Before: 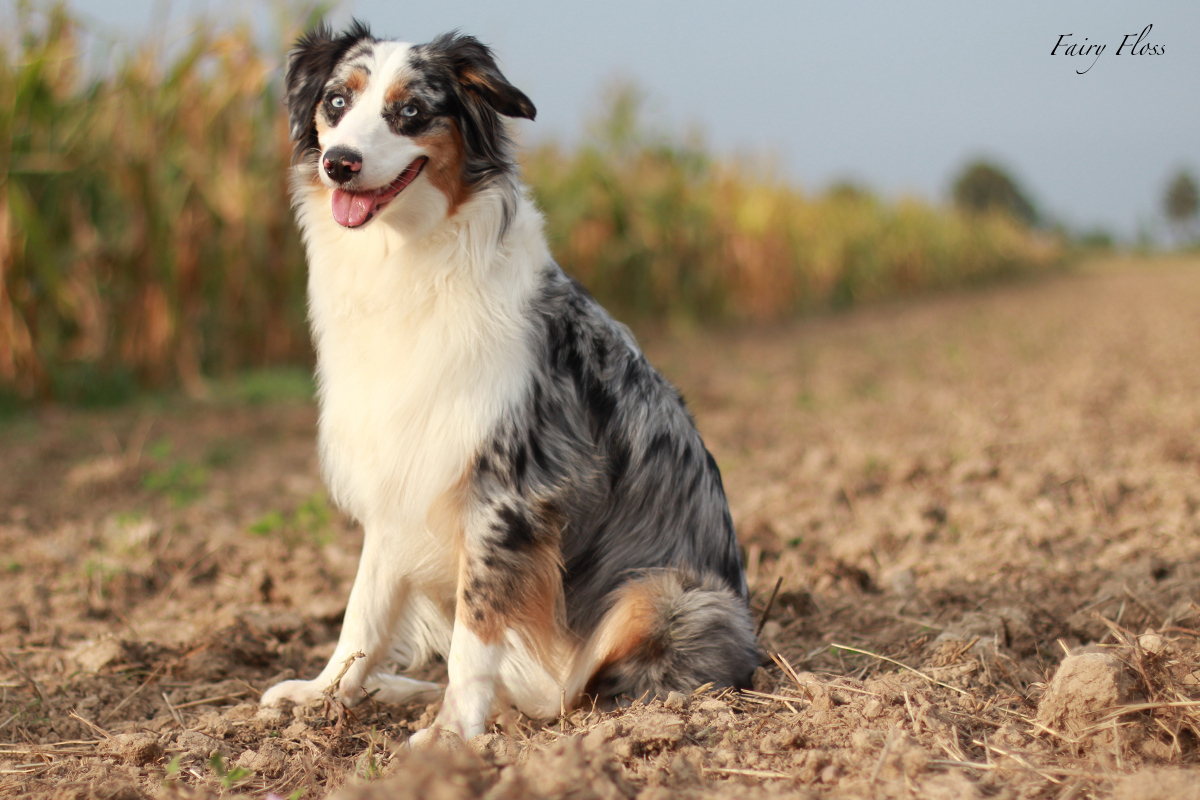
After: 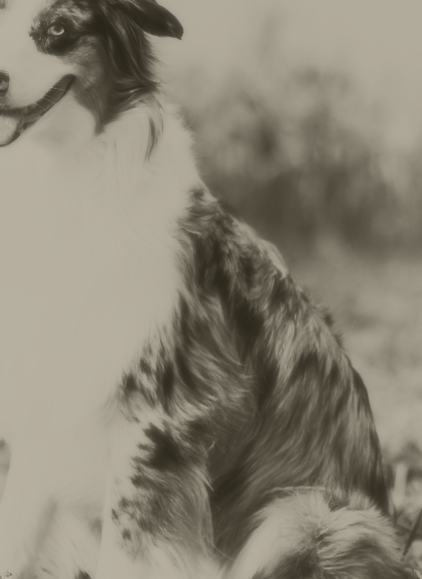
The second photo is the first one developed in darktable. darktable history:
color correction: highlights a* -3.28, highlights b* -6.24, shadows a* 3.1, shadows b* 5.19
contrast brightness saturation: contrast 0.57, brightness 0.57, saturation -0.34
soften: size 19.52%, mix 20.32%
colorize: hue 41.44°, saturation 22%, source mix 60%, lightness 10.61%
crop and rotate: left 29.476%, top 10.214%, right 35.32%, bottom 17.333%
vibrance: vibrance 10%
